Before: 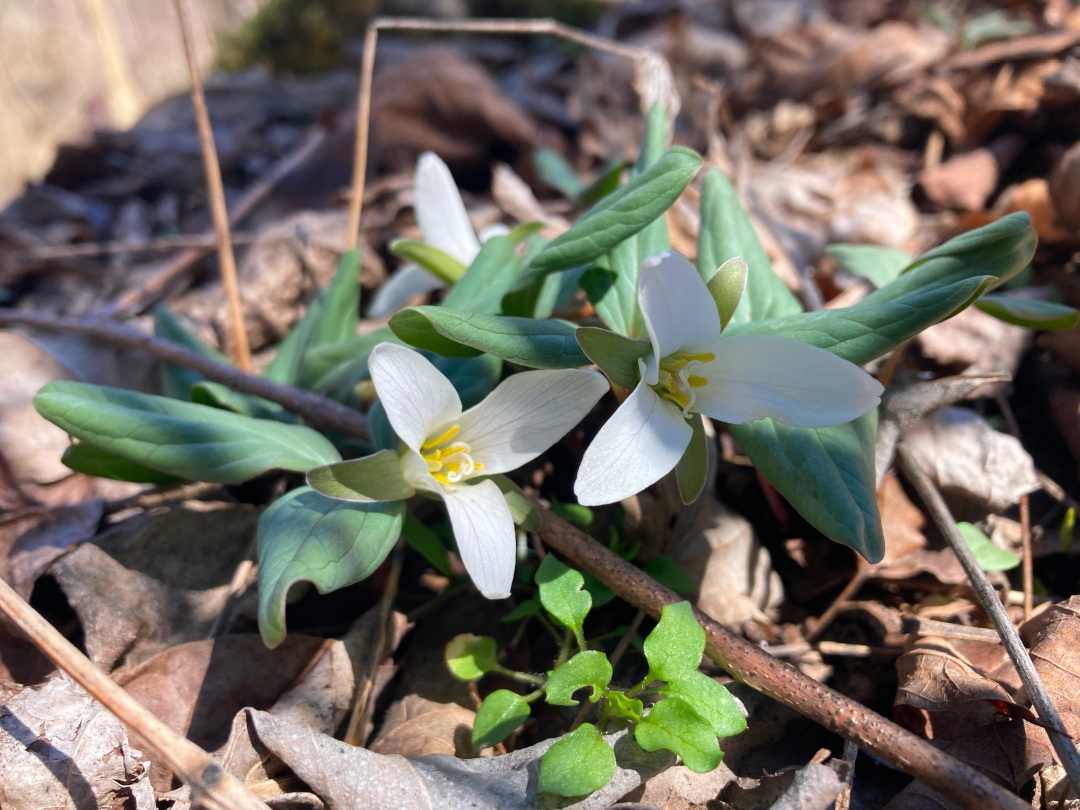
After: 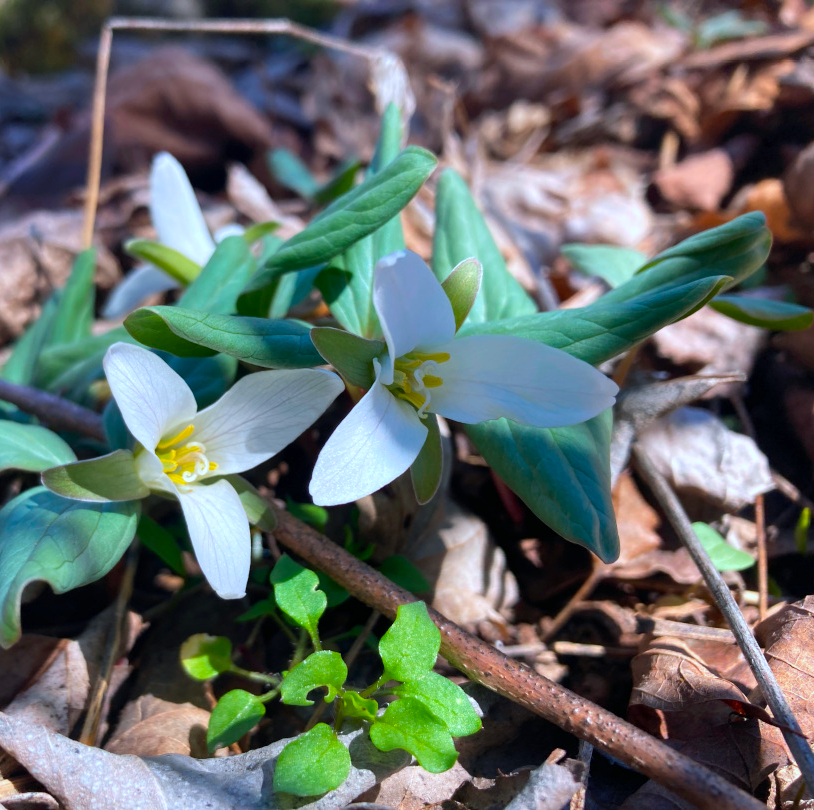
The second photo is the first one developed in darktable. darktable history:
crop and rotate: left 24.6%
color balance rgb: perceptual saturation grading › global saturation 25%, global vibrance 20%
color calibration: x 0.372, y 0.386, temperature 4283.97 K
